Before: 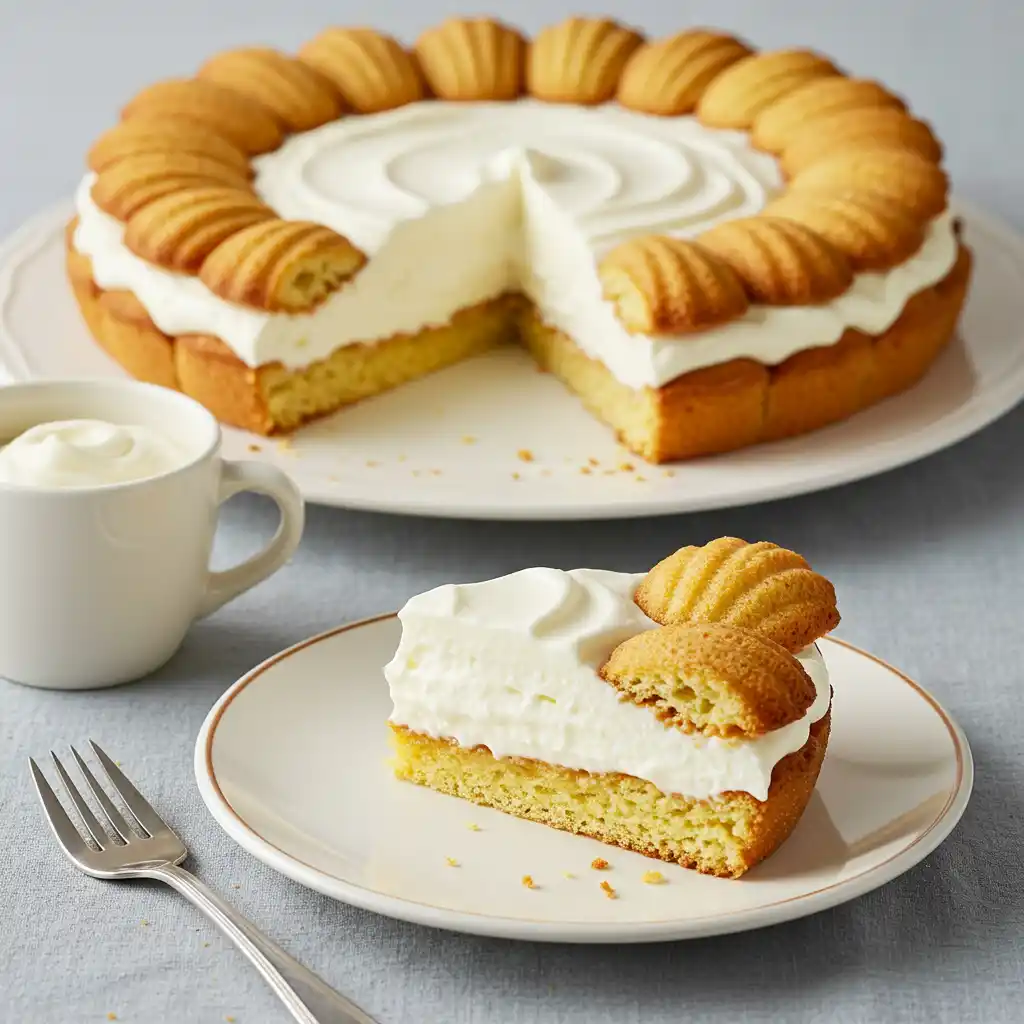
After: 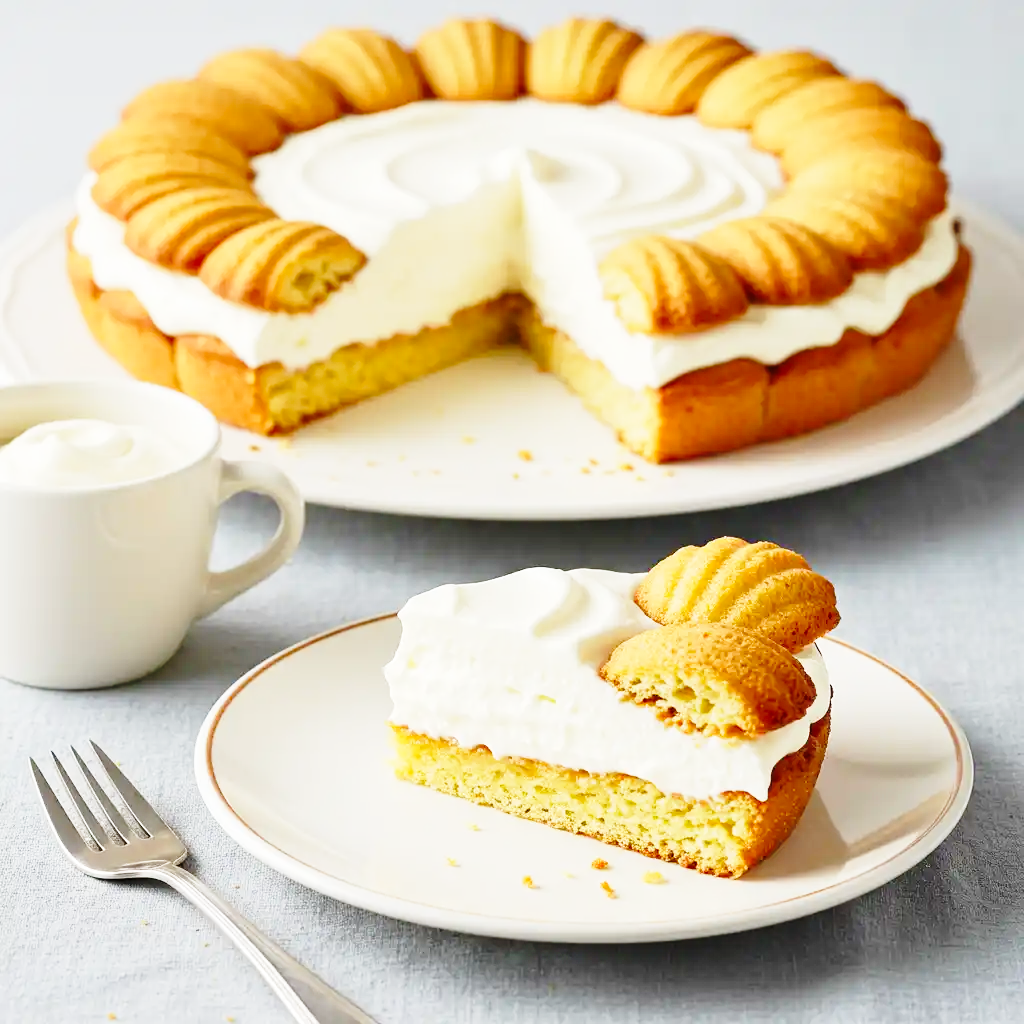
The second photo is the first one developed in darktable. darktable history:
exposure: black level correction 0, compensate exposure bias true, compensate highlight preservation false
base curve: curves: ch0 [(0, 0) (0.028, 0.03) (0.121, 0.232) (0.46, 0.748) (0.859, 0.968) (1, 1)], preserve colors none
